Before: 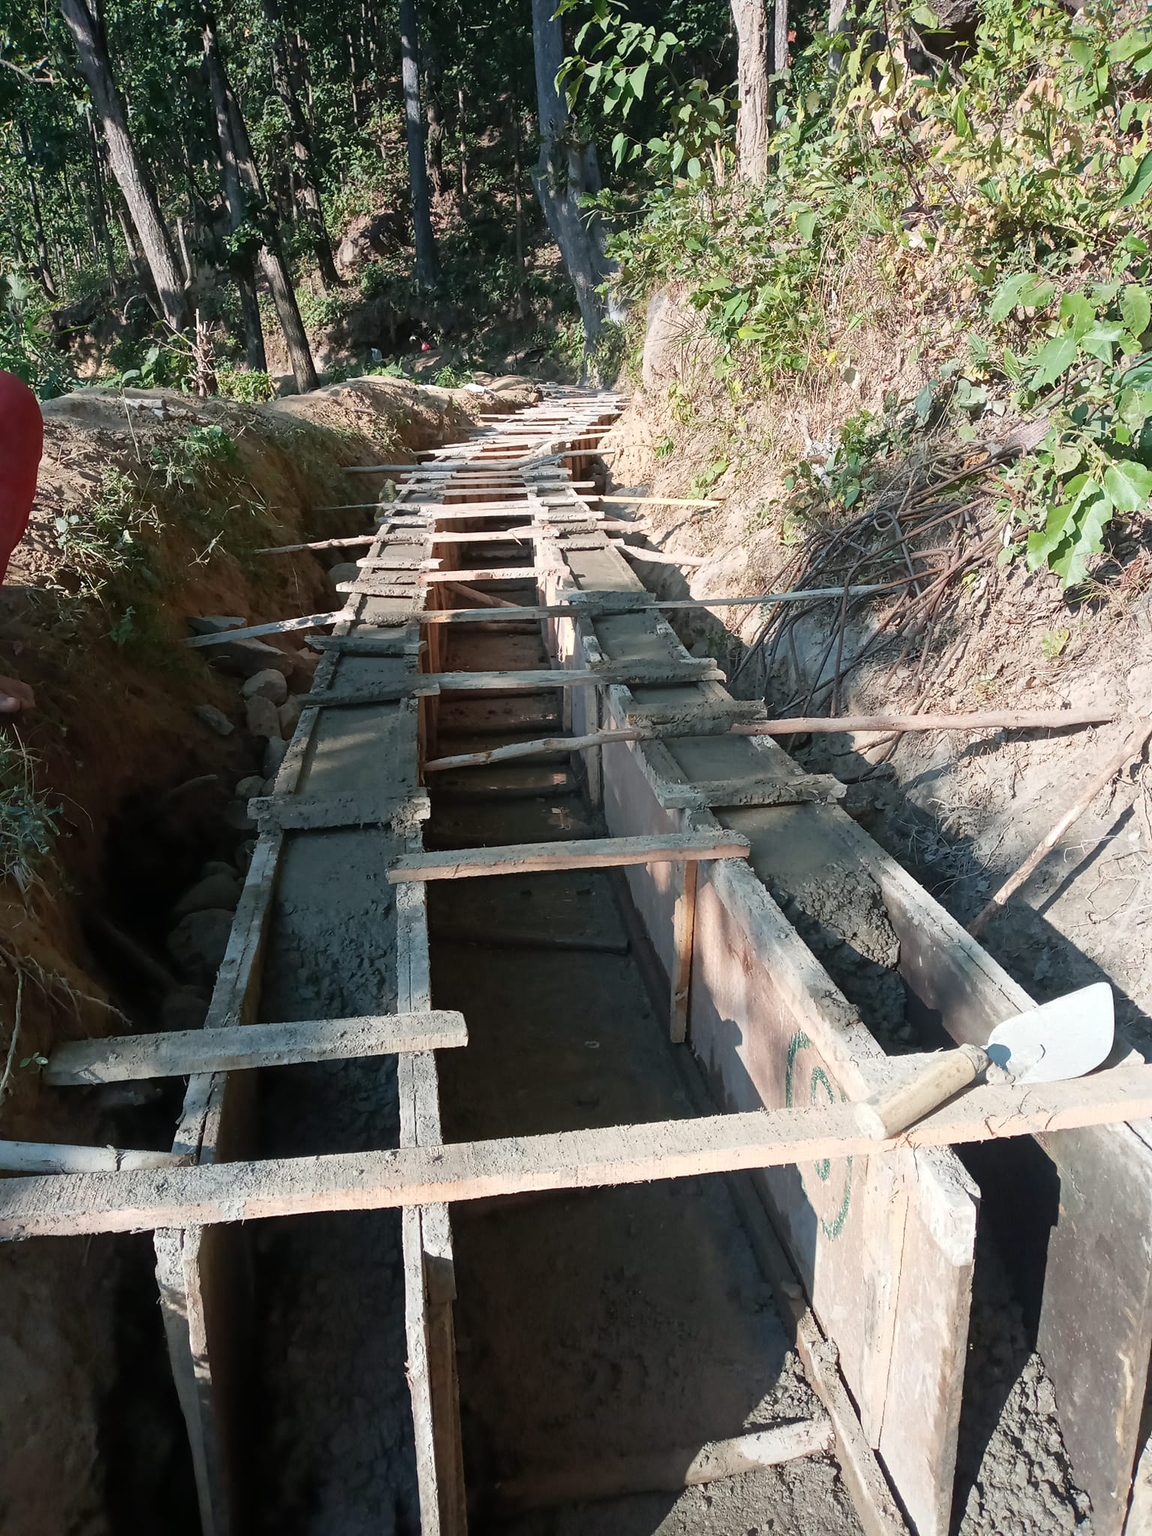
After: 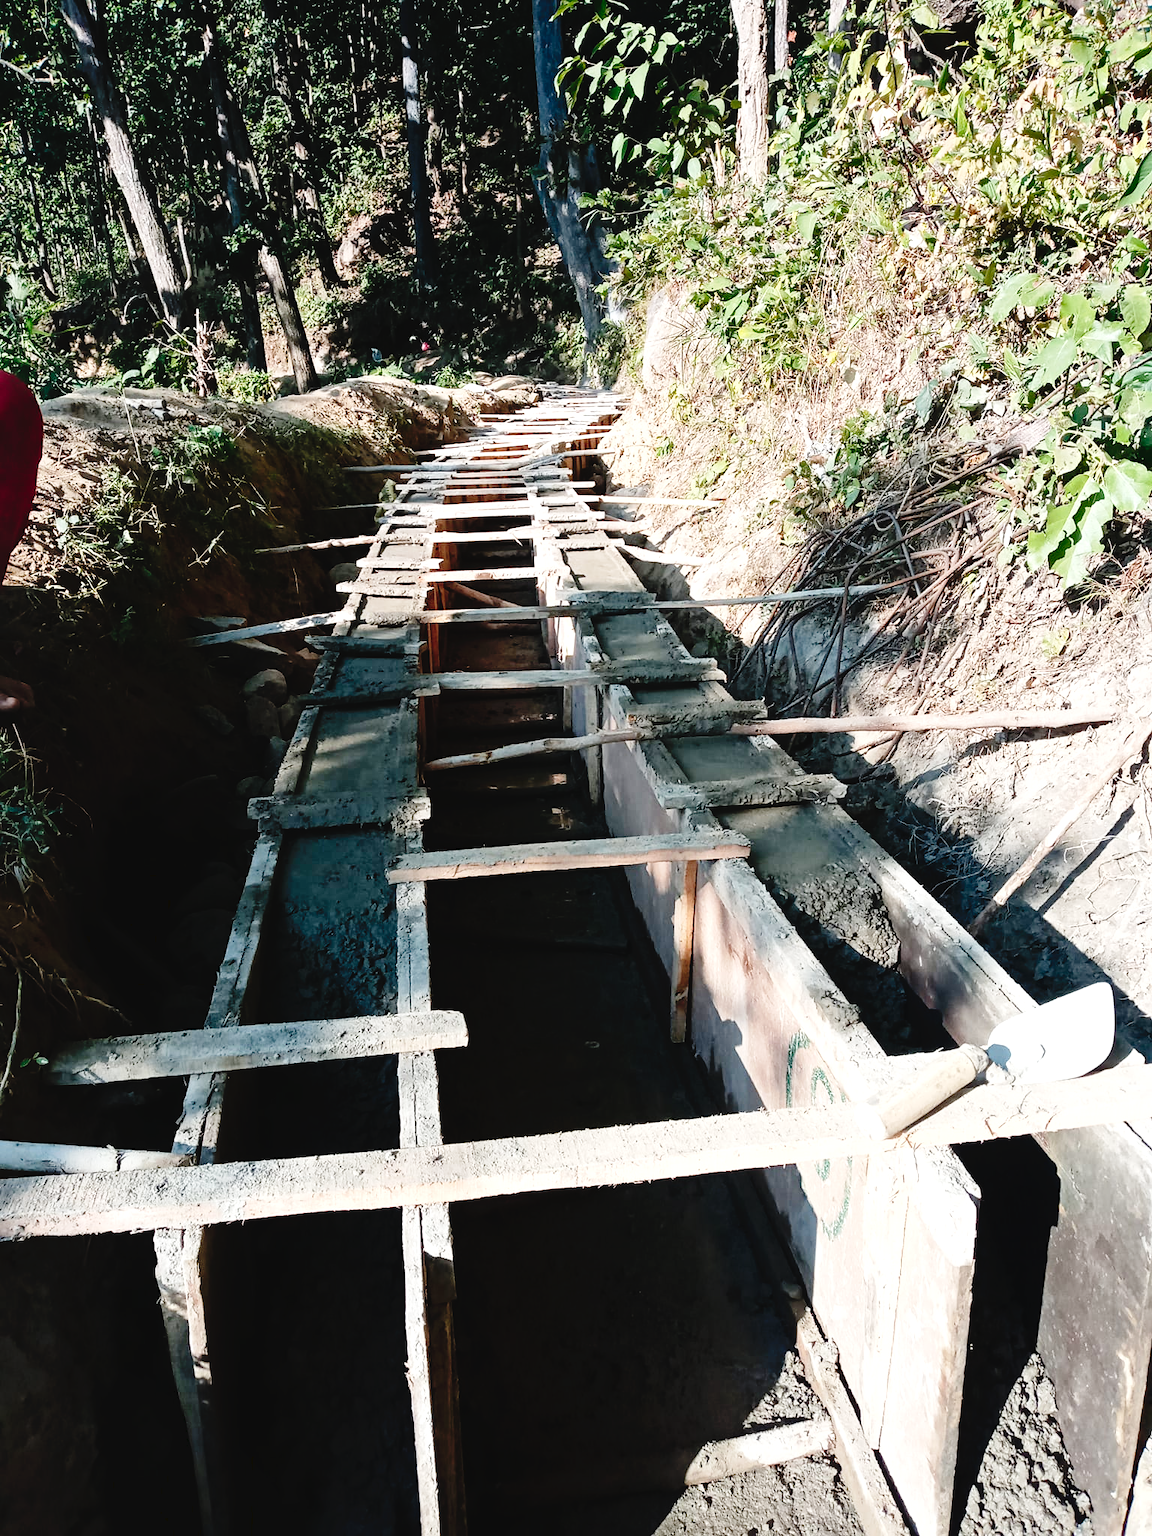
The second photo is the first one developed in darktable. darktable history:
tone equalizer: -8 EV -0.417 EV, -7 EV -0.389 EV, -6 EV -0.333 EV, -5 EV -0.222 EV, -3 EV 0.222 EV, -2 EV 0.333 EV, -1 EV 0.389 EV, +0 EV 0.417 EV, edges refinement/feathering 500, mask exposure compensation -1.57 EV, preserve details no
shadows and highlights: radius 337.17, shadows 29.01, soften with gaussian
tone curve: curves: ch0 [(0, 0) (0.003, 0.03) (0.011, 0.03) (0.025, 0.033) (0.044, 0.035) (0.069, 0.04) (0.1, 0.046) (0.136, 0.052) (0.177, 0.08) (0.224, 0.121) (0.277, 0.225) (0.335, 0.343) (0.399, 0.456) (0.468, 0.555) (0.543, 0.647) (0.623, 0.732) (0.709, 0.808) (0.801, 0.886) (0.898, 0.947) (1, 1)], preserve colors none
contrast brightness saturation: saturation -0.04
